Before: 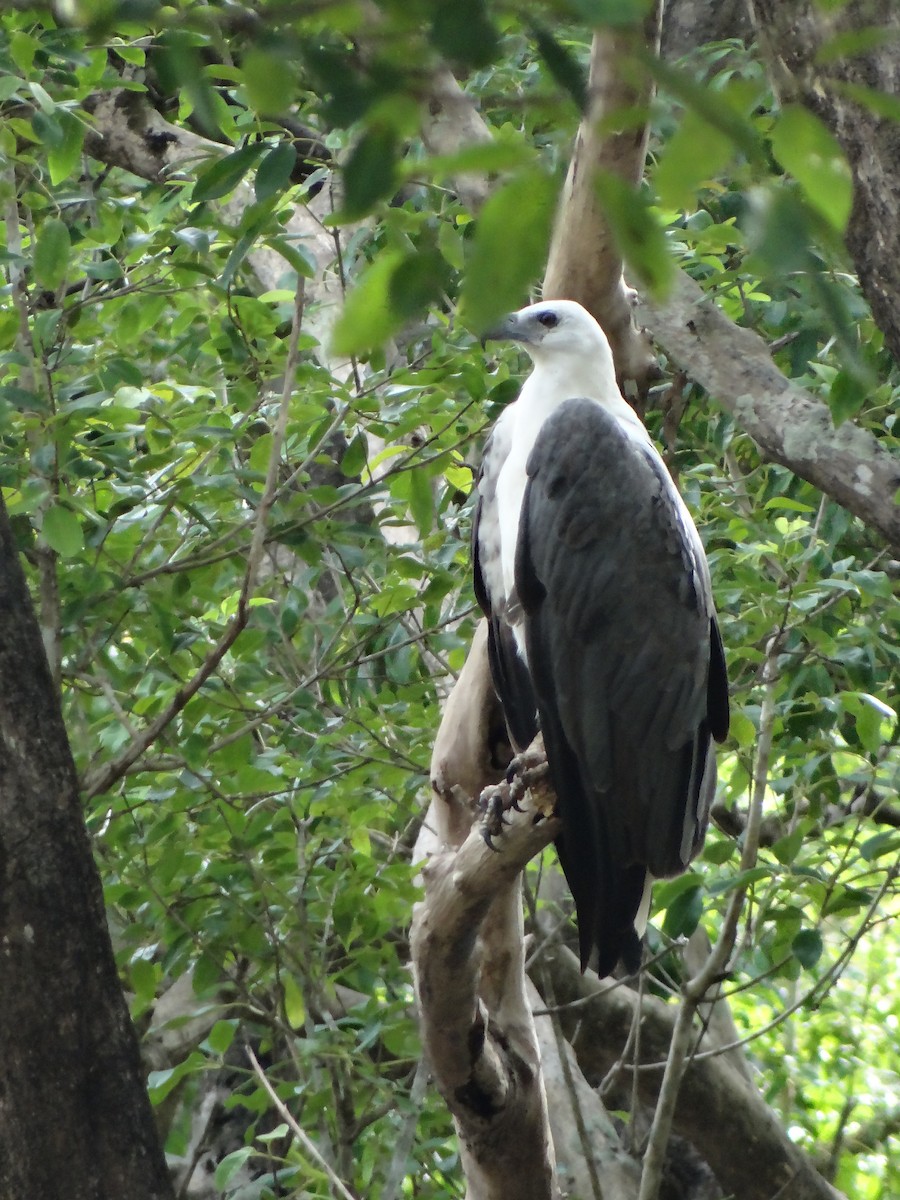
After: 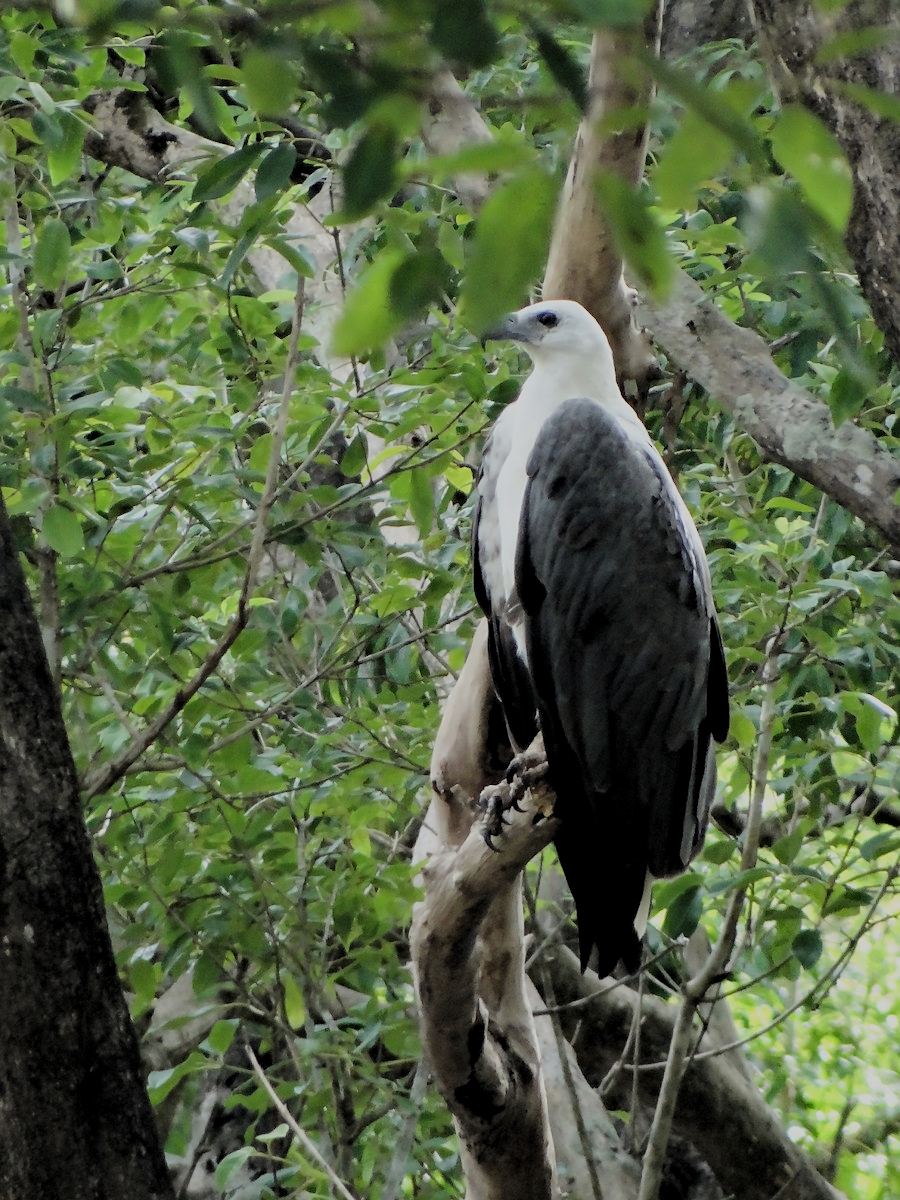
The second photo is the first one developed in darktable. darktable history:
filmic rgb: black relative exposure -6.82 EV, white relative exposure 5.89 EV, hardness 2.71
sharpen: amount 0.2
levels: levels [0.026, 0.507, 0.987]
